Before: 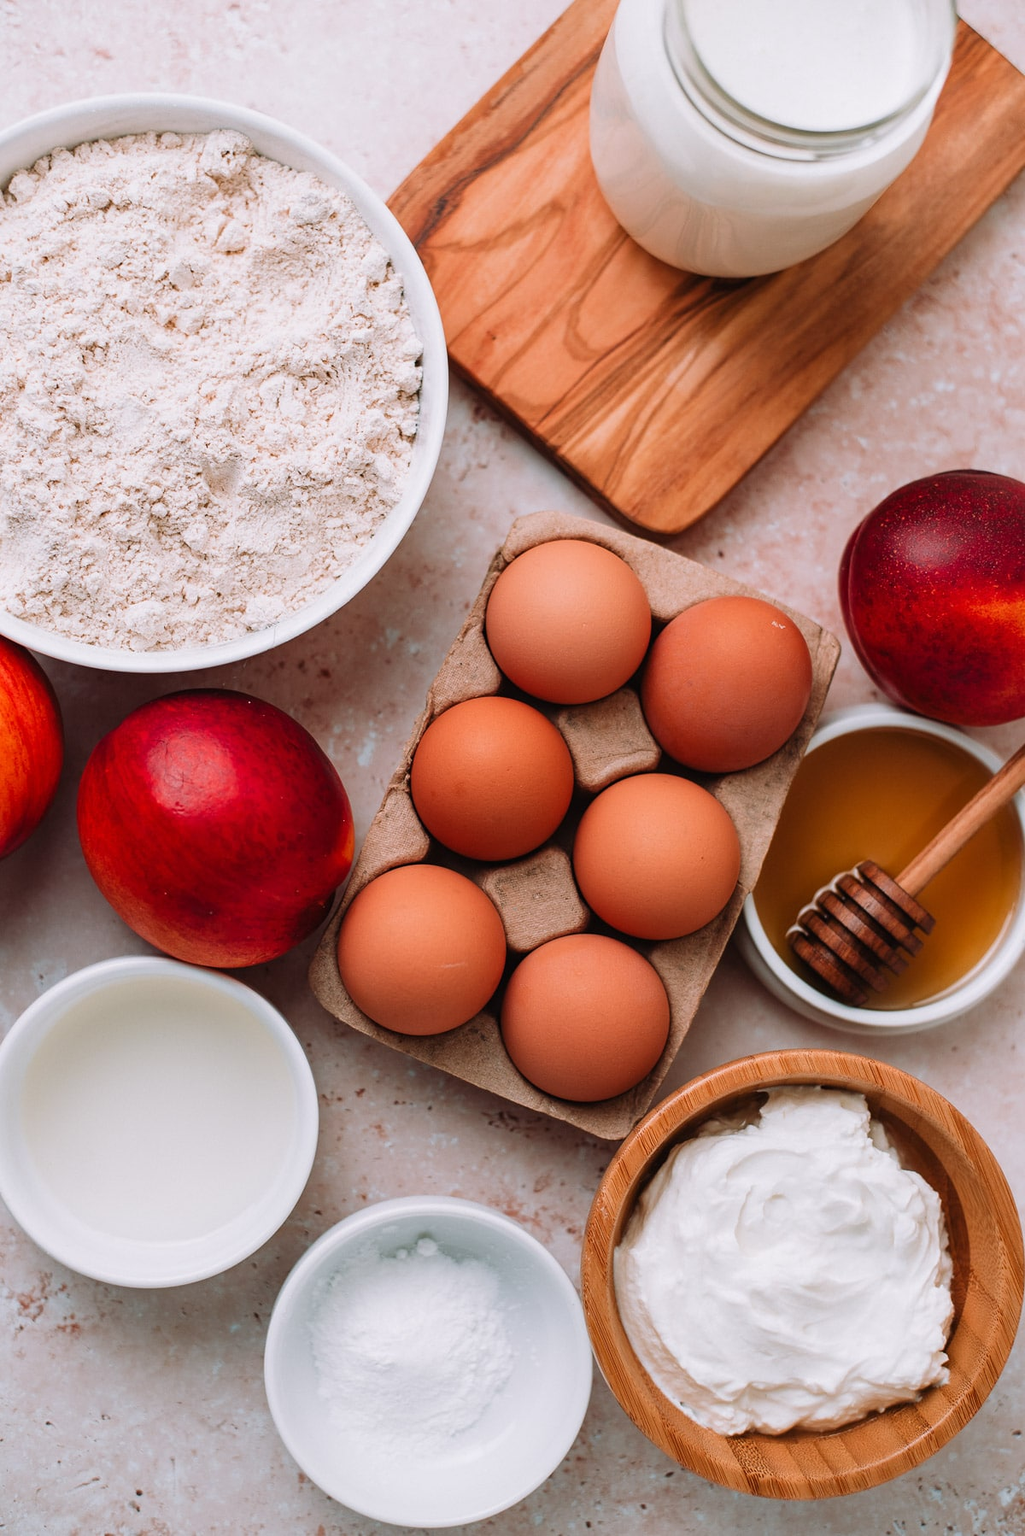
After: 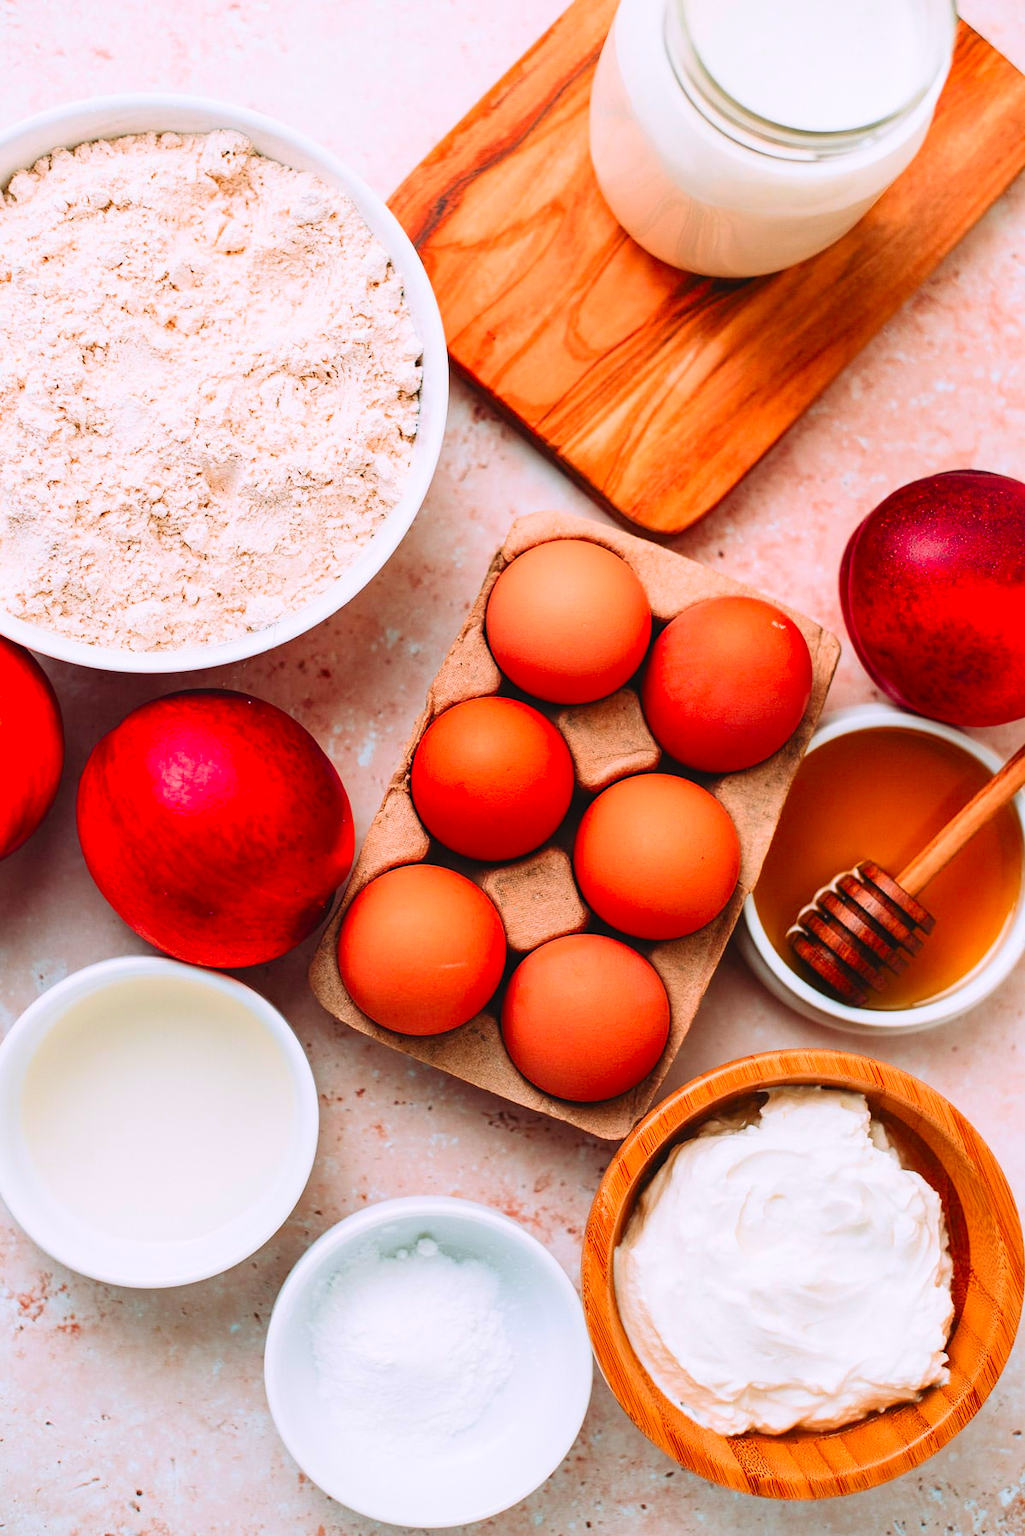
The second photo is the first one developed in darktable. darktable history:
contrast brightness saturation: contrast 0.204, brightness 0.199, saturation 0.782
